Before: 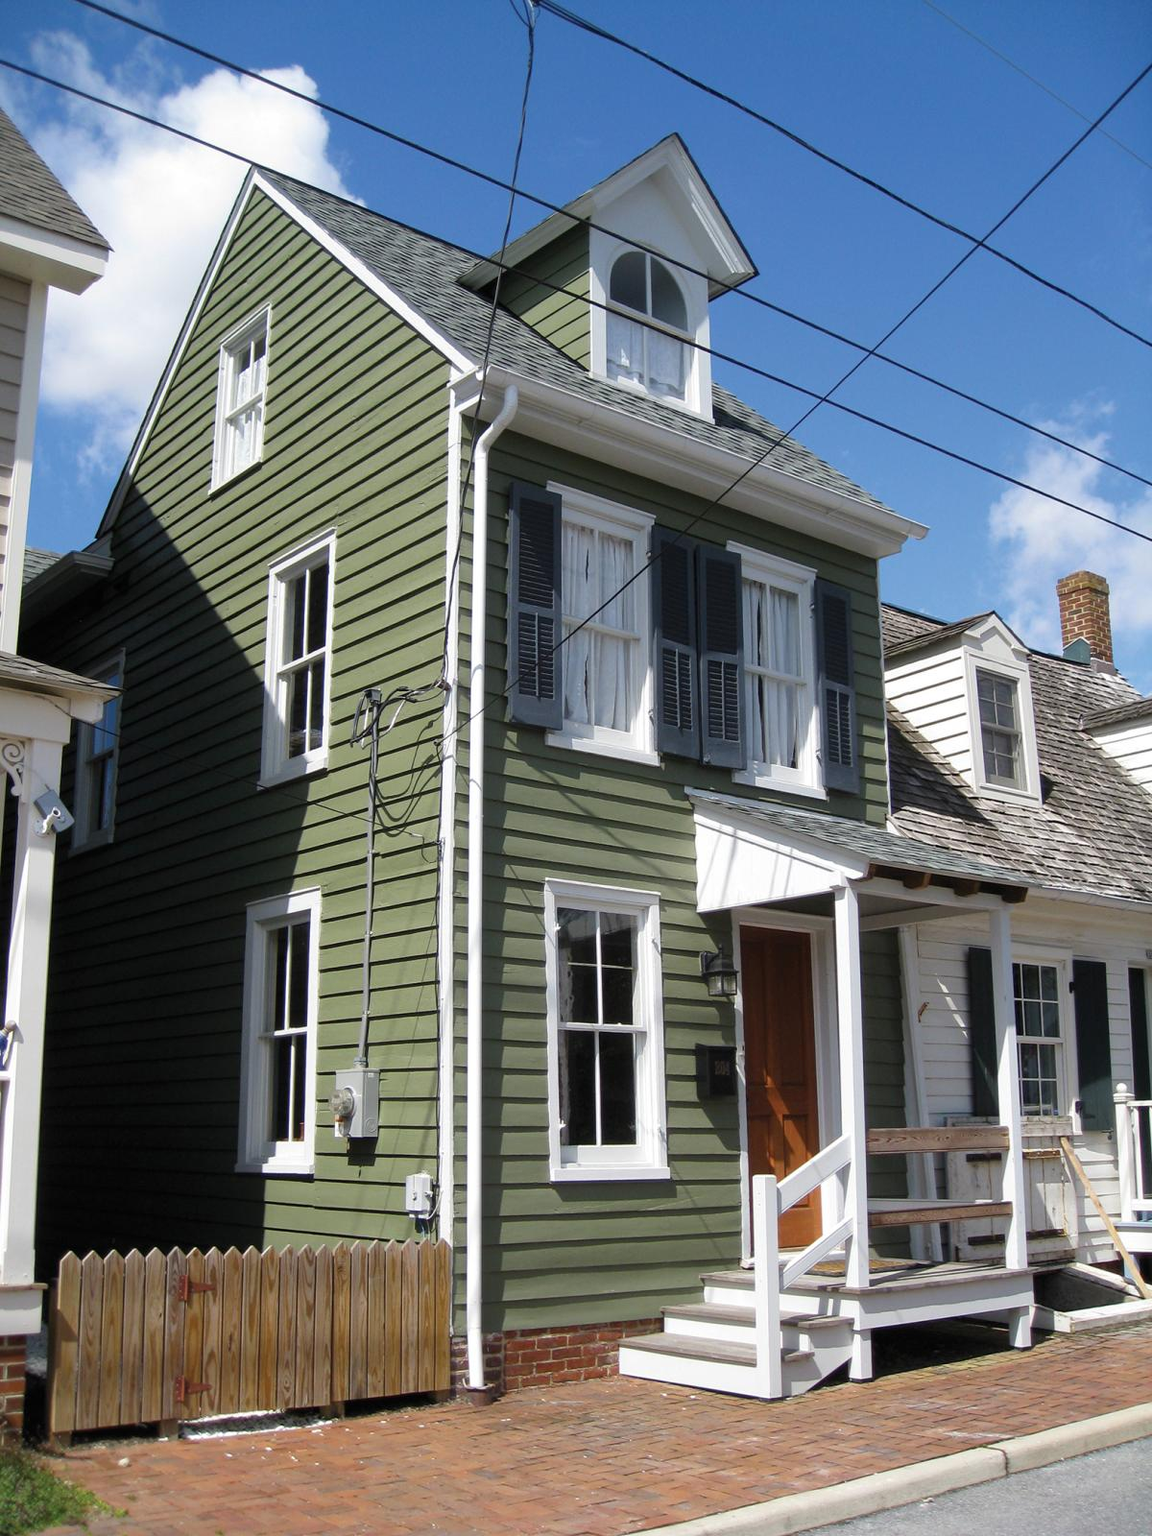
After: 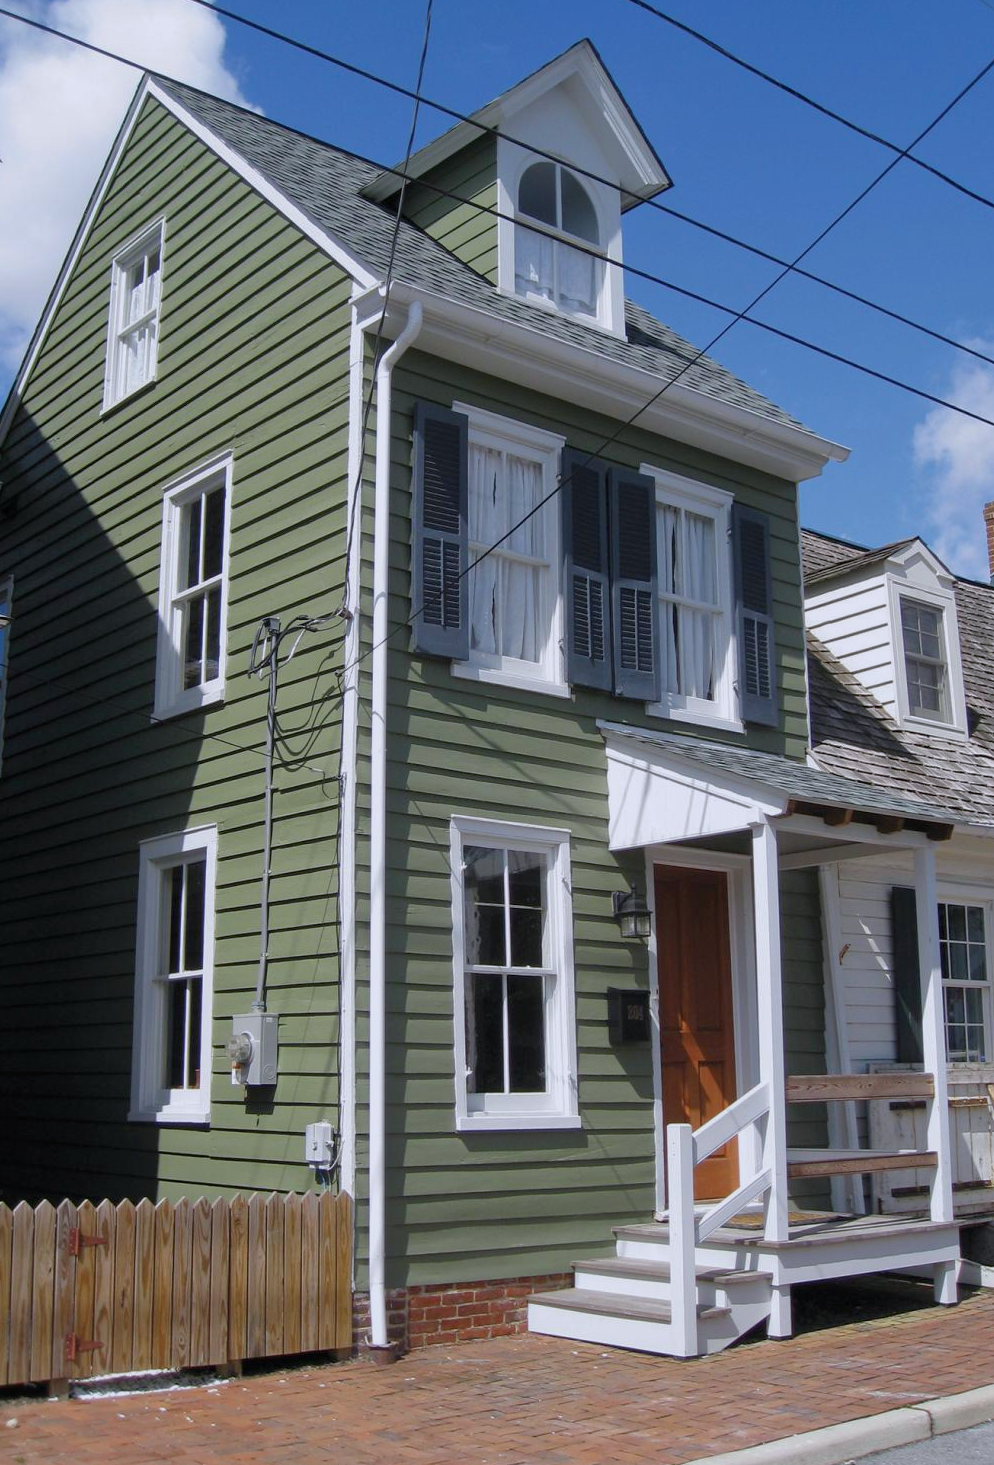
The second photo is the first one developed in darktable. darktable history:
crop: left 9.807%, top 6.259%, right 7.334%, bottom 2.177%
tone equalizer: -8 EV 0.25 EV, -7 EV 0.417 EV, -6 EV 0.417 EV, -5 EV 0.25 EV, -3 EV -0.25 EV, -2 EV -0.417 EV, -1 EV -0.417 EV, +0 EV -0.25 EV, edges refinement/feathering 500, mask exposure compensation -1.57 EV, preserve details guided filter
color calibration: illuminant as shot in camera, x 0.358, y 0.373, temperature 4628.91 K
